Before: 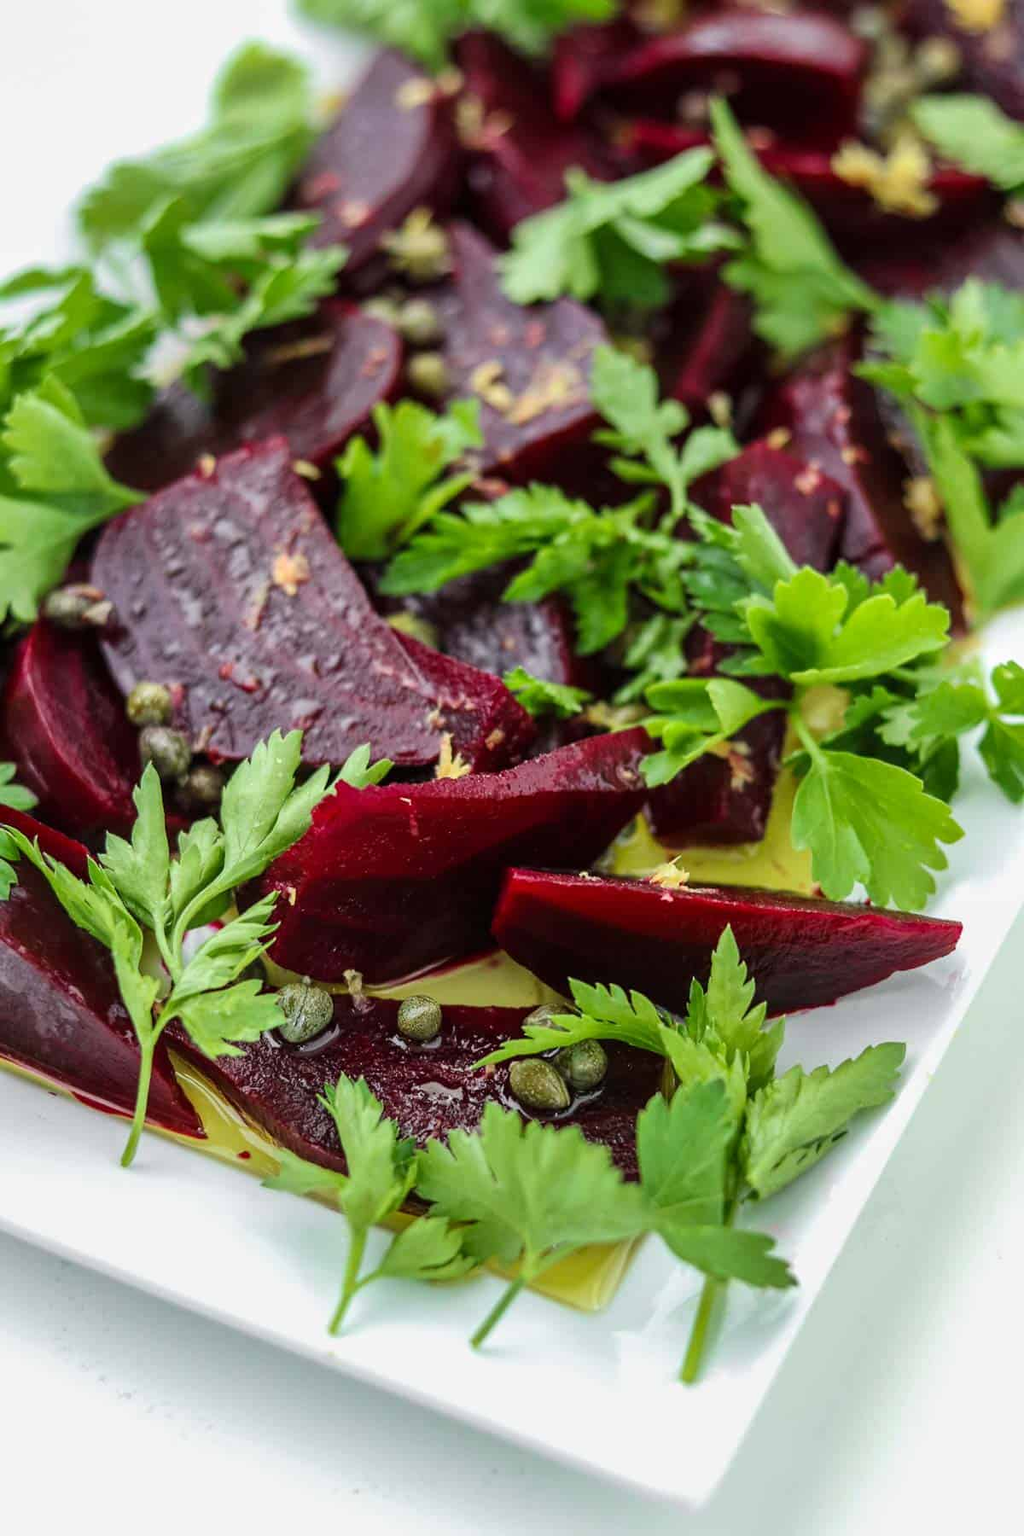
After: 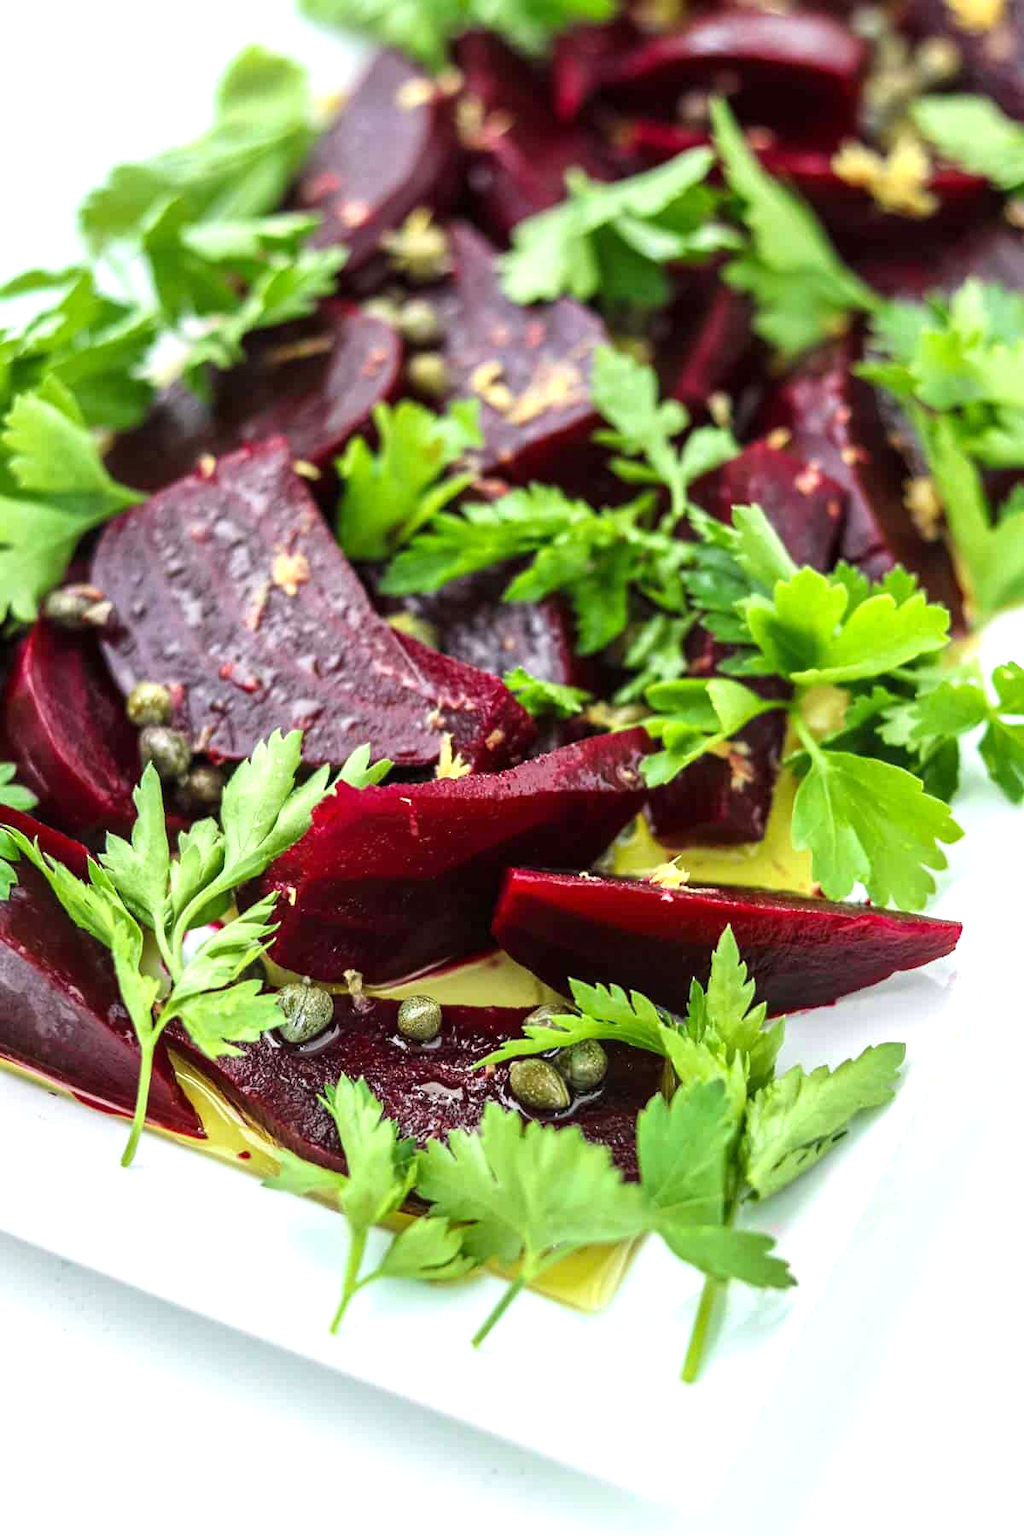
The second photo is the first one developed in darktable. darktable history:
tone equalizer: -8 EV -0.748 EV, -7 EV -0.67 EV, -6 EV -0.6 EV, -5 EV -0.39 EV, -3 EV 0.366 EV, -2 EV 0.6 EV, -1 EV 0.698 EV, +0 EV 0.76 EV, smoothing diameter 24.99%, edges refinement/feathering 9.82, preserve details guided filter
